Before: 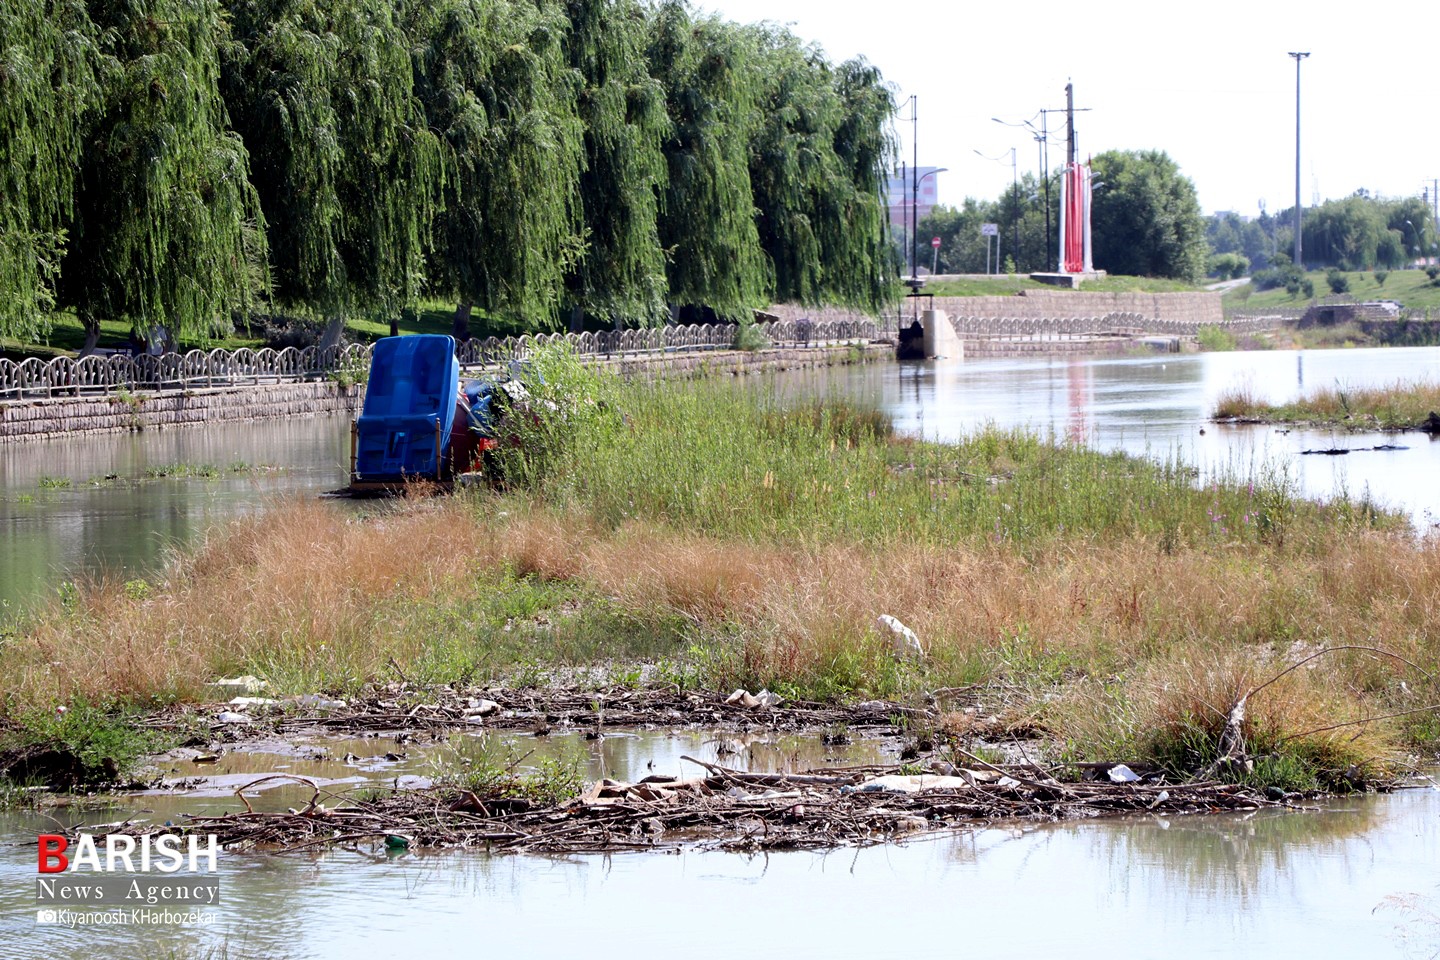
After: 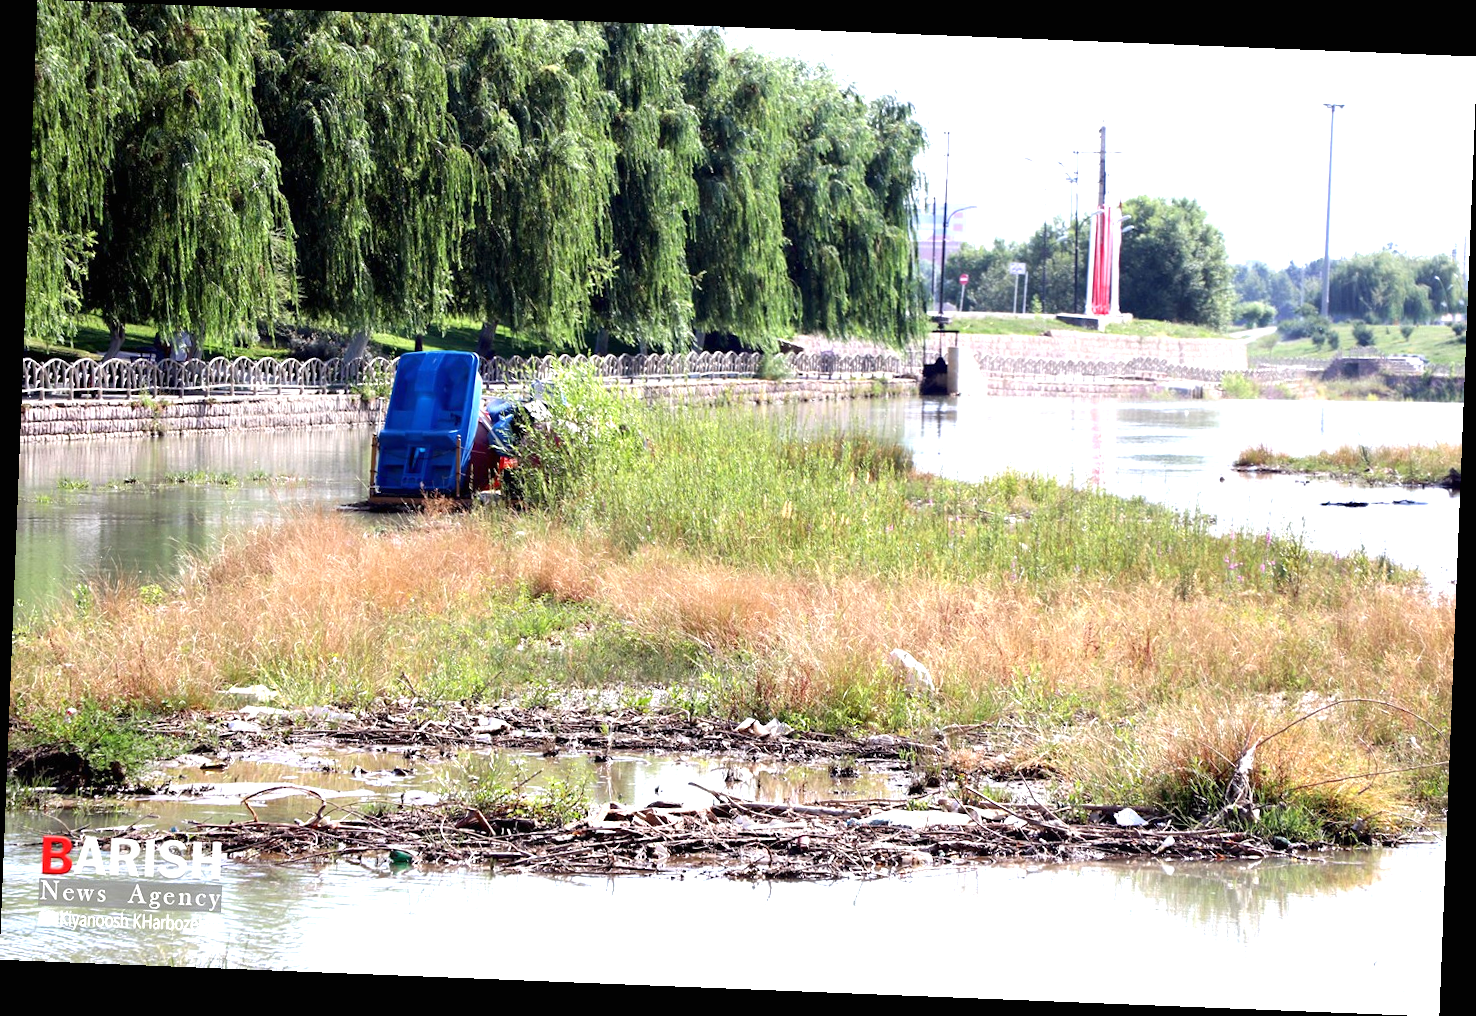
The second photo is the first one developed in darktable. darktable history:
exposure: black level correction 0, exposure 1 EV, compensate exposure bias true, compensate highlight preservation false
rotate and perspective: rotation 2.27°, automatic cropping off
